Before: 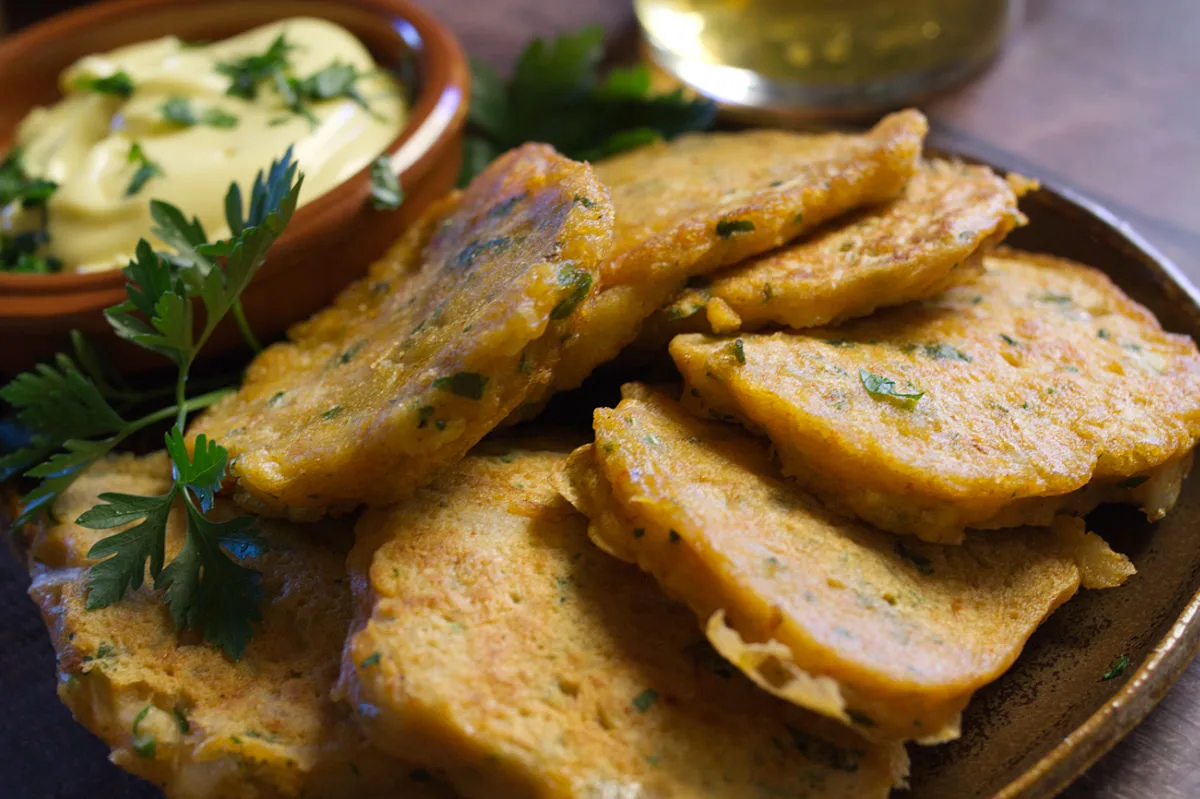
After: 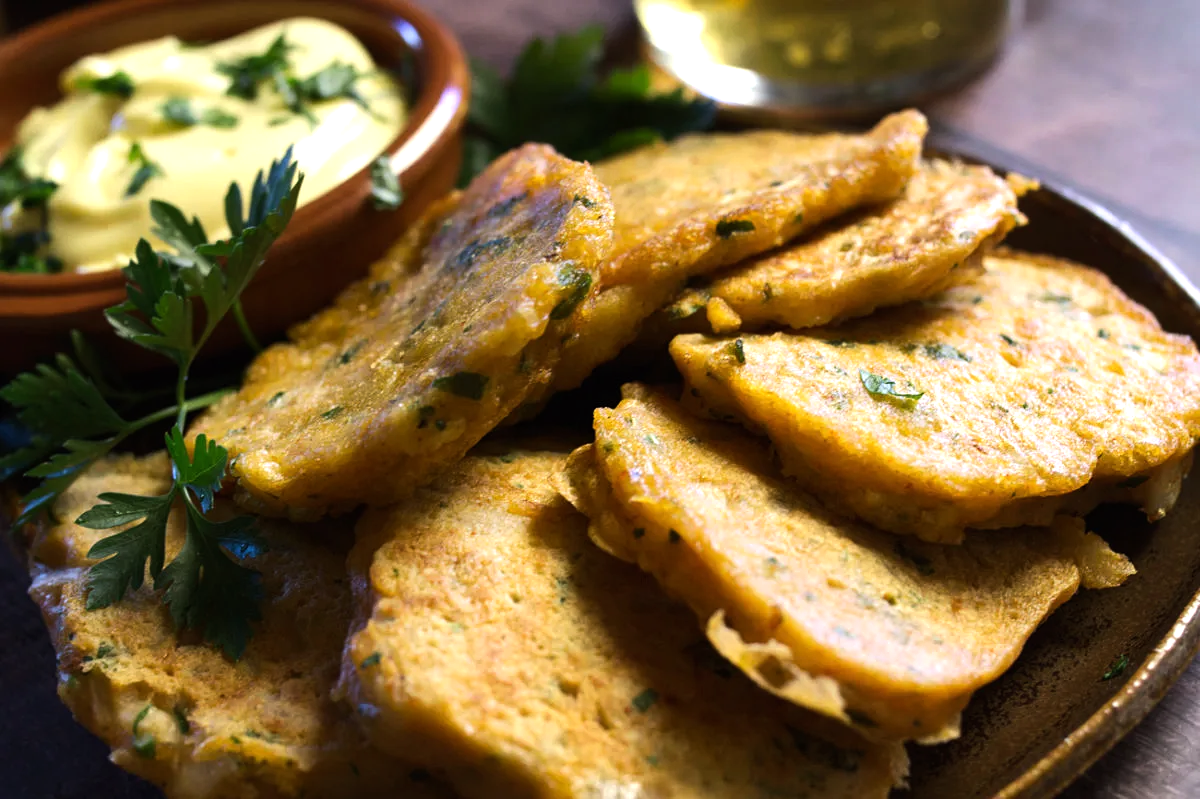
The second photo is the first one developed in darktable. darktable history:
tone equalizer: -8 EV -0.763 EV, -7 EV -0.681 EV, -6 EV -0.635 EV, -5 EV -0.373 EV, -3 EV 0.388 EV, -2 EV 0.6 EV, -1 EV 0.696 EV, +0 EV 0.768 EV, edges refinement/feathering 500, mask exposure compensation -1.57 EV, preserve details no
